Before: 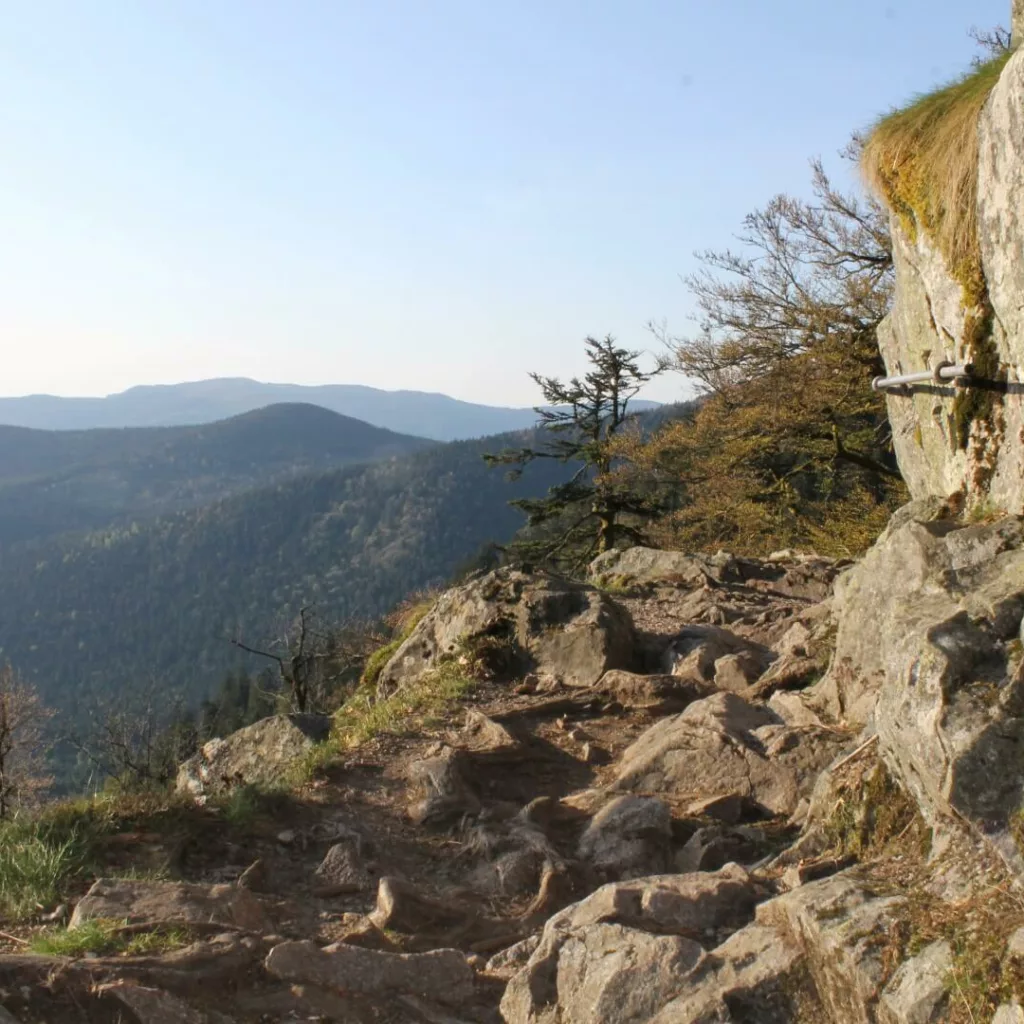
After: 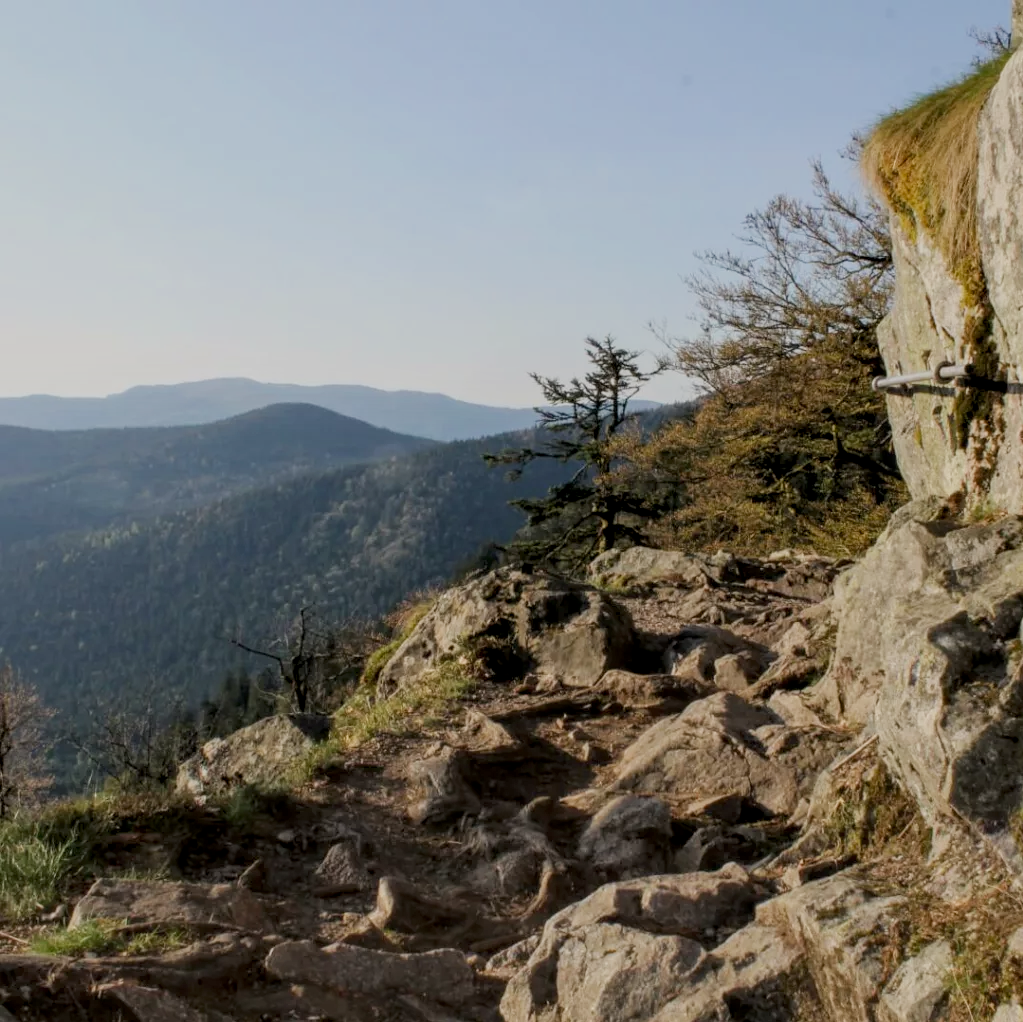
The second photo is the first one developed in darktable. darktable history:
exposure: black level correction 0.006, exposure -0.226 EV, compensate highlight preservation false
filmic rgb: black relative exposure -16 EV, white relative exposure 6.12 EV, hardness 5.22
local contrast: on, module defaults
crop: top 0.05%, bottom 0.098%
